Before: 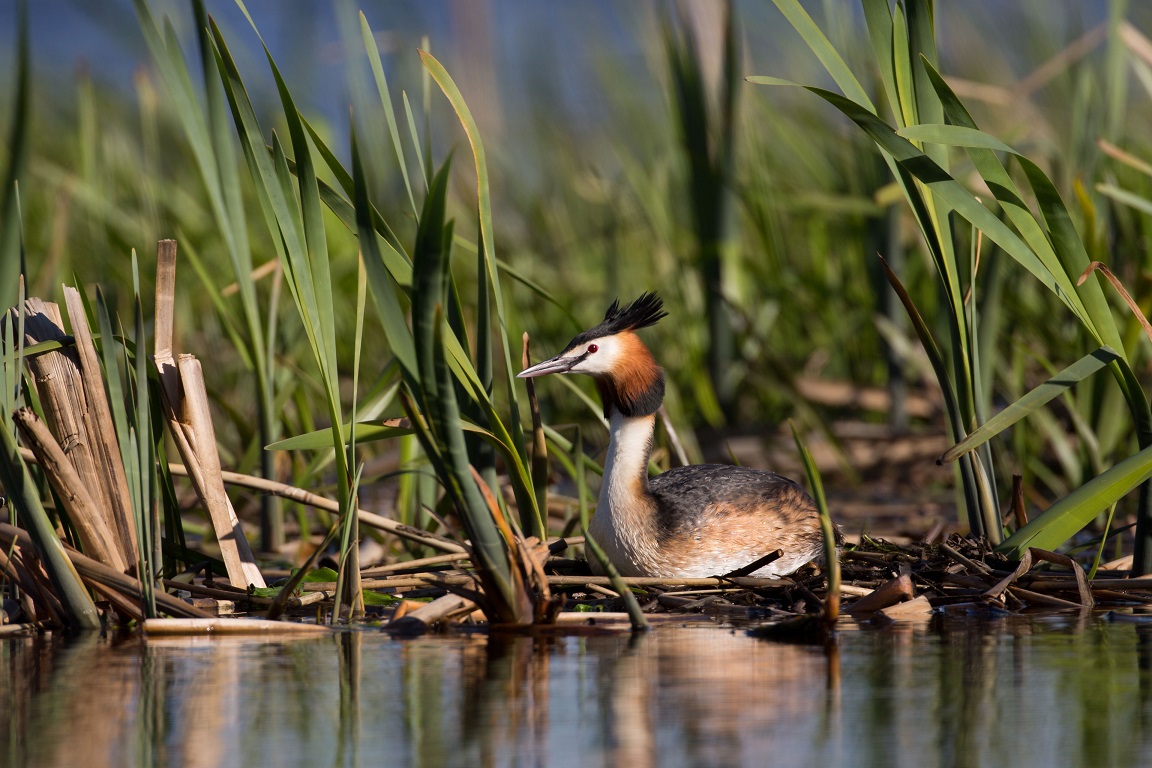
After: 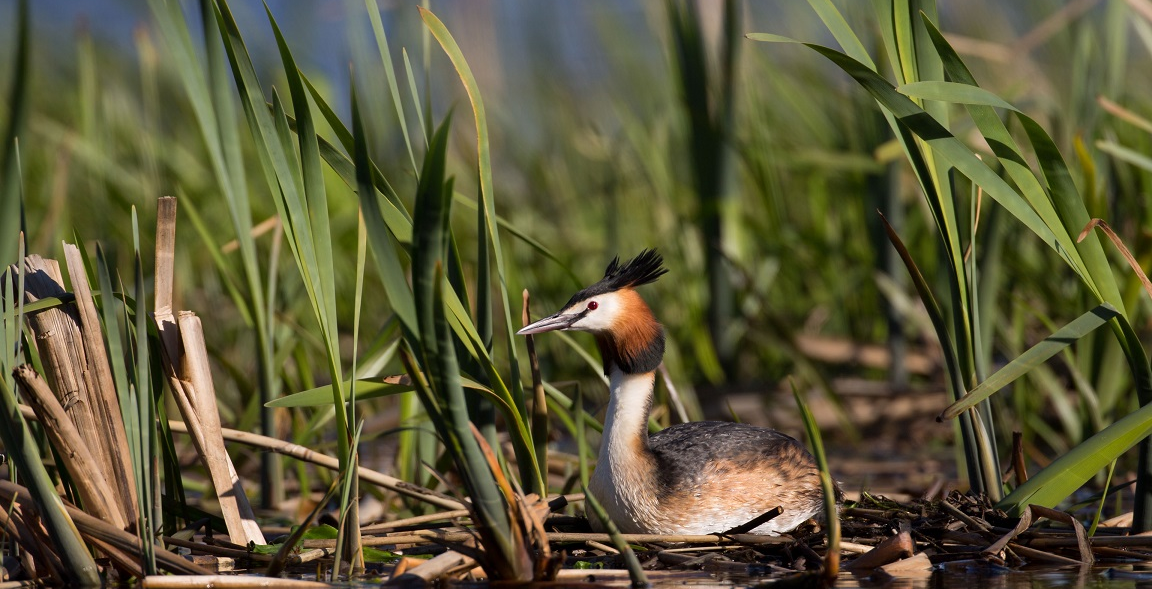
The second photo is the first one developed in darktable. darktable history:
crop: top 5.634%, bottom 17.643%
